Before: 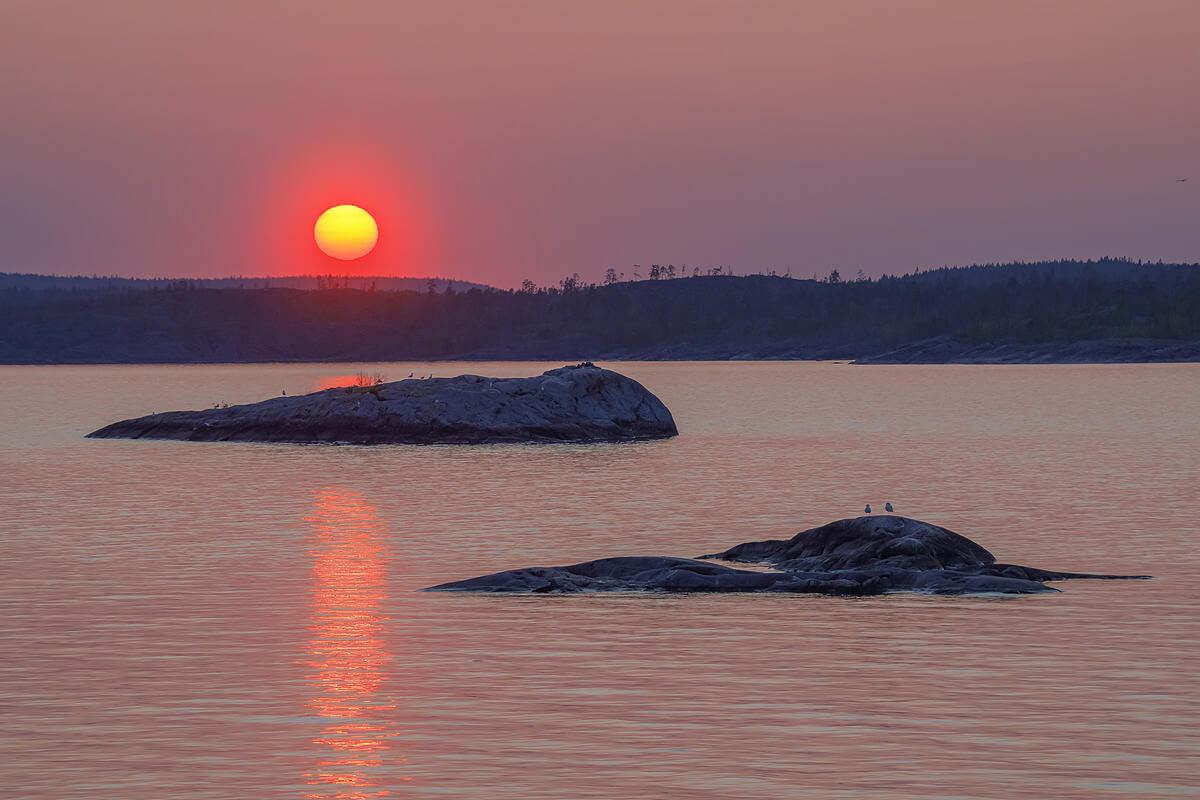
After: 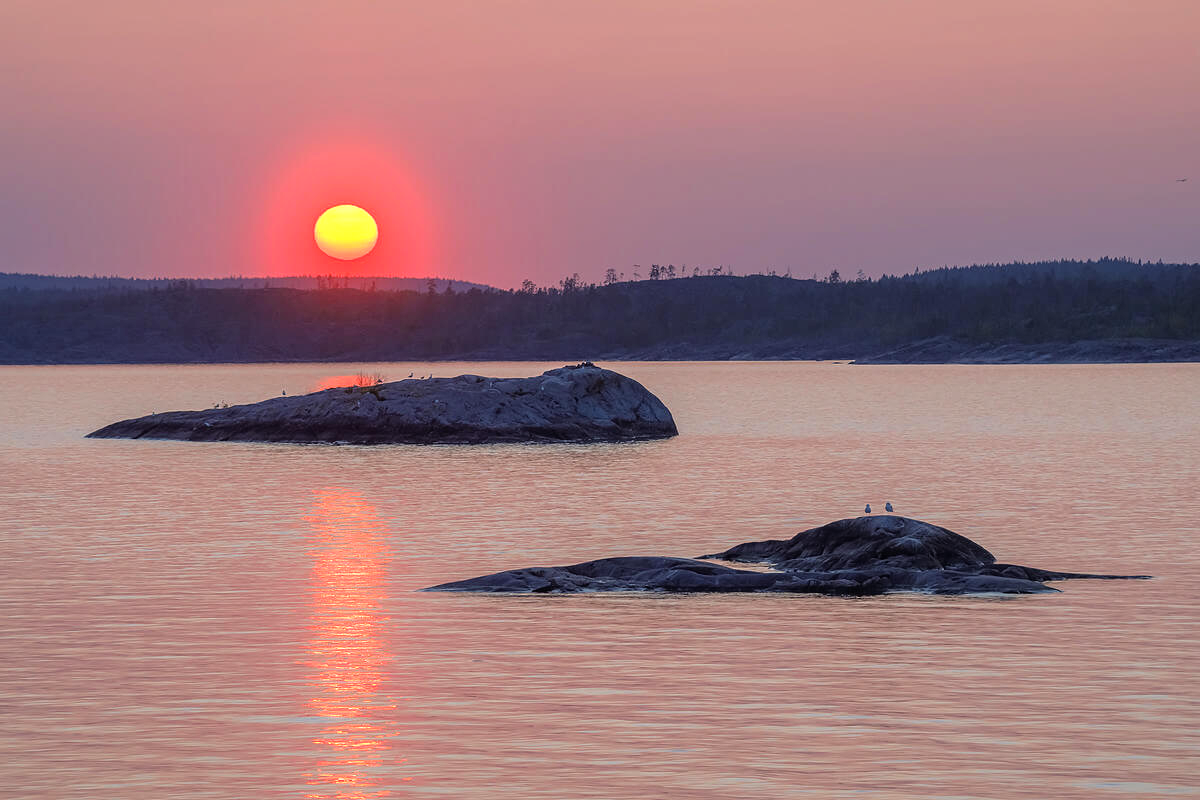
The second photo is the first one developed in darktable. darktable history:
tone equalizer: -8 EV -0.778 EV, -7 EV -0.73 EV, -6 EV -0.568 EV, -5 EV -0.371 EV, -3 EV 0.378 EV, -2 EV 0.6 EV, -1 EV 0.68 EV, +0 EV 0.755 EV
sharpen: radius 2.851, amount 0.879, threshold 47.069
